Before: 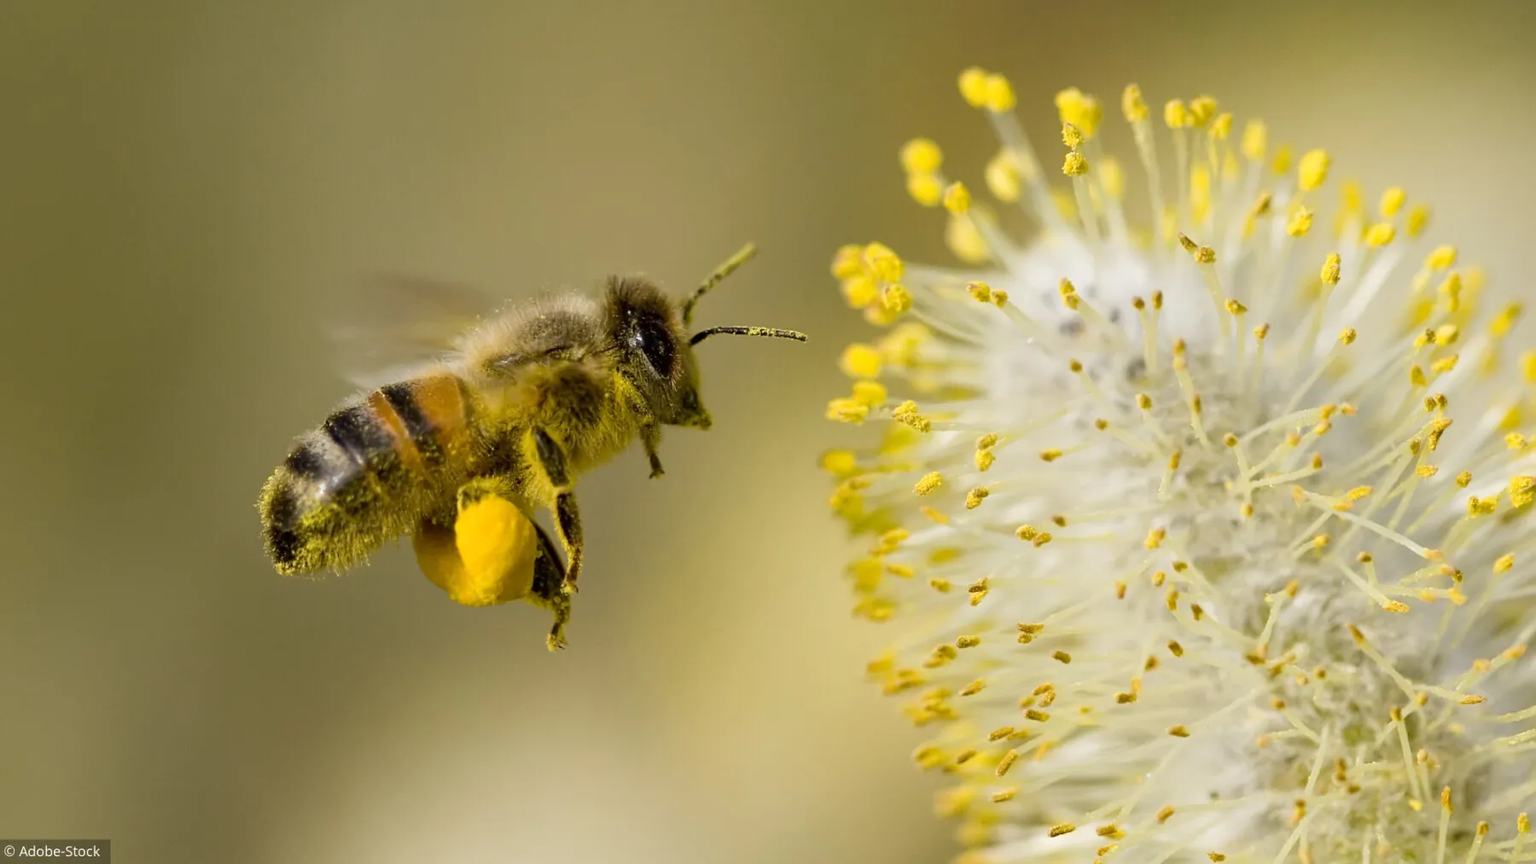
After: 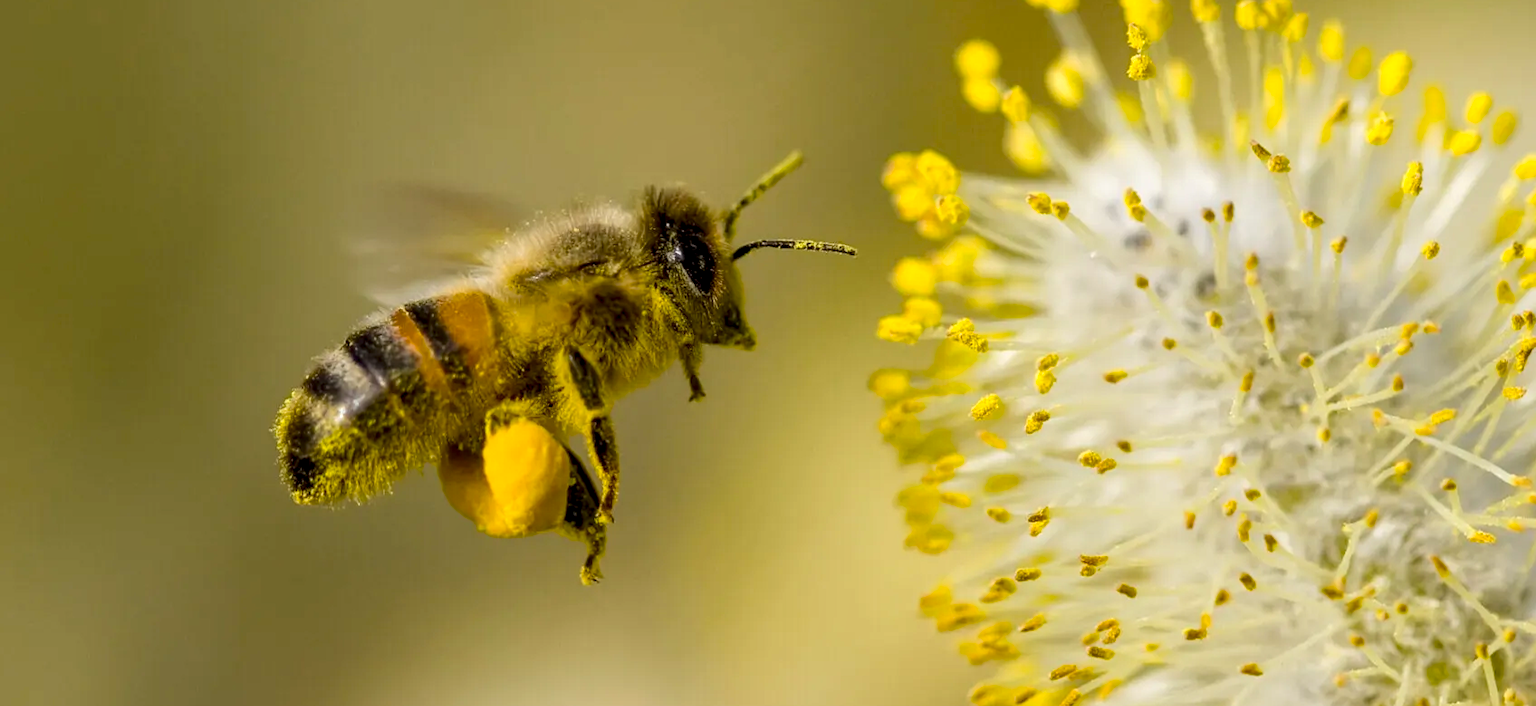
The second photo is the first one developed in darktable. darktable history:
crop and rotate: angle 0.03°, top 11.643%, right 5.651%, bottom 11.189%
local contrast: detail 130%
color balance: output saturation 120%
